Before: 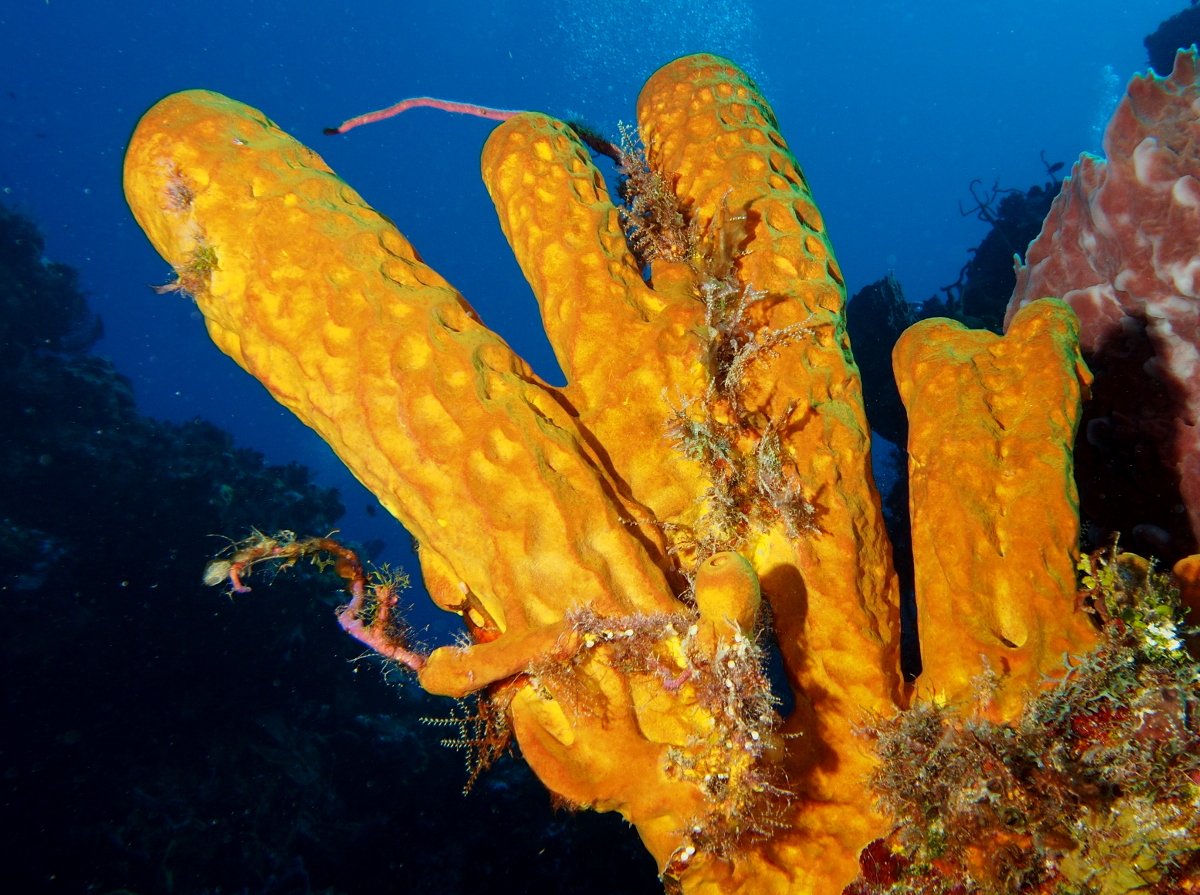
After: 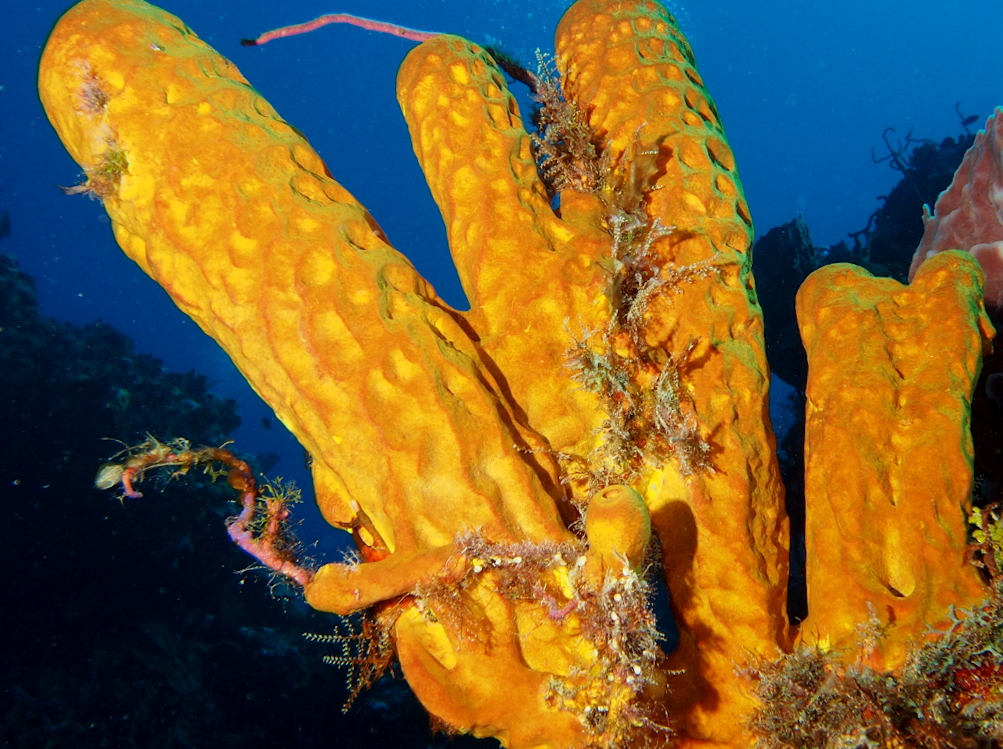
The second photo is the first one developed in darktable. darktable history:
crop and rotate: angle -3.29°, left 5.317%, top 5.163%, right 4.765%, bottom 4.731%
